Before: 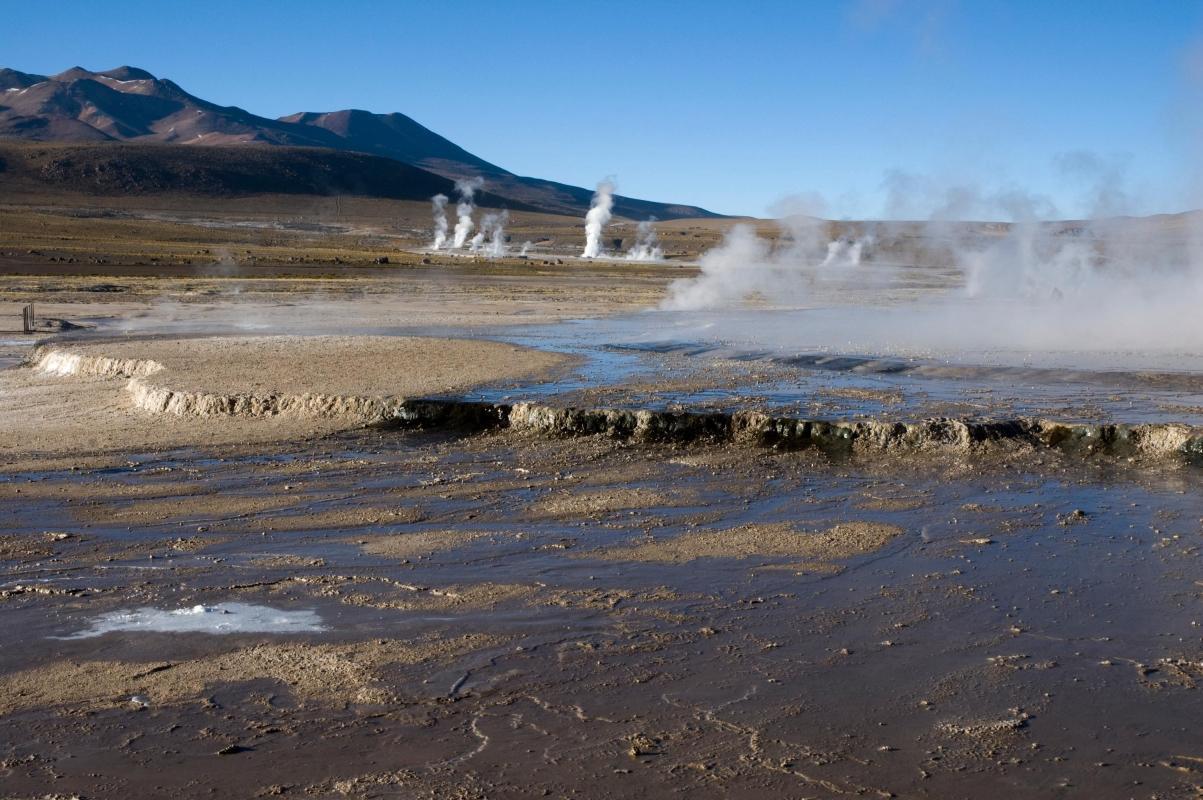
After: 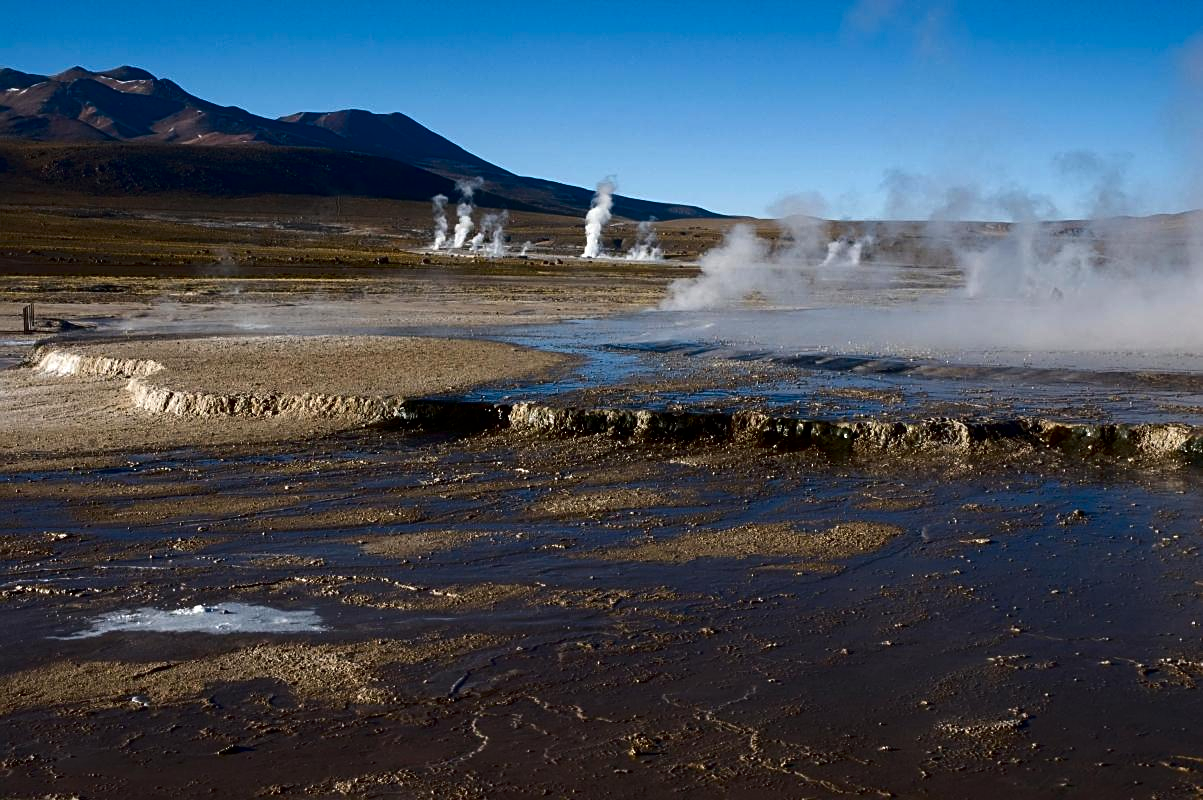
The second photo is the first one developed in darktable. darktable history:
sharpen: on, module defaults
contrast brightness saturation: contrast 0.13, brightness -0.24, saturation 0.14
